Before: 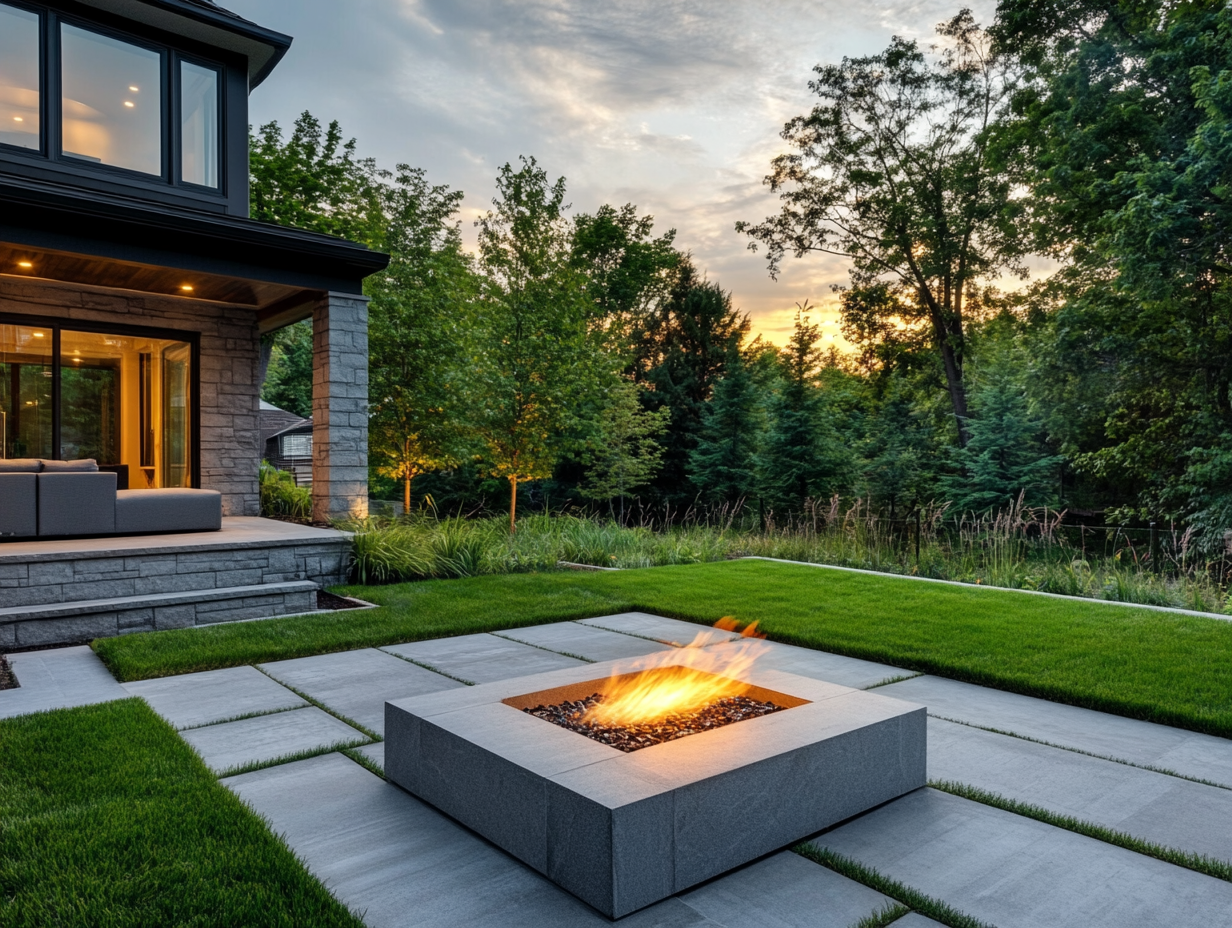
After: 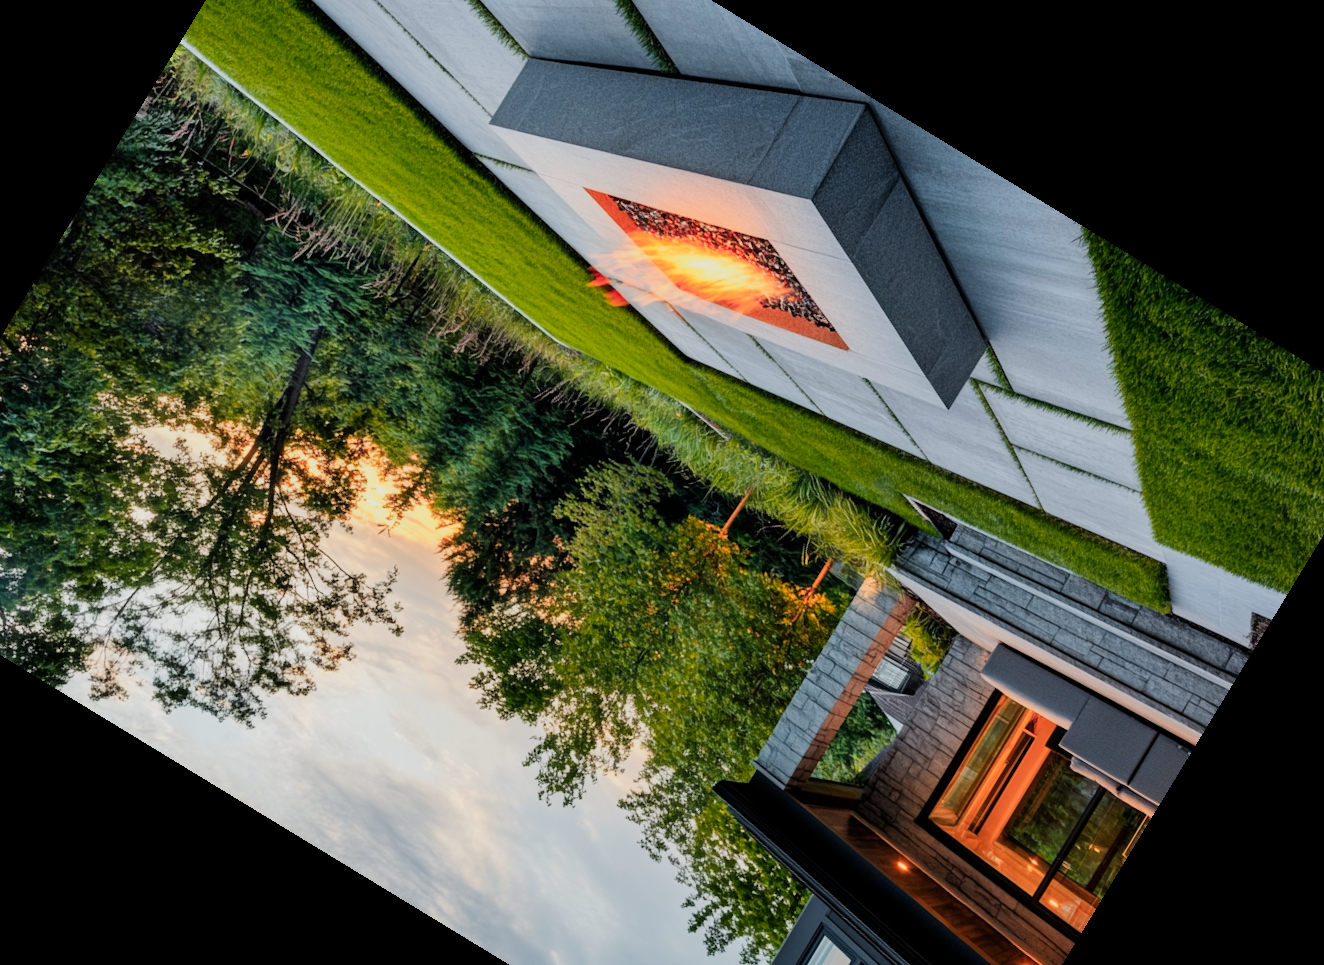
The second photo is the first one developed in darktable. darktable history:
color zones: curves: ch1 [(0.235, 0.558) (0.75, 0.5)]; ch2 [(0.25, 0.462) (0.749, 0.457)], mix 40.67%
crop and rotate: angle 148.68°, left 9.111%, top 15.603%, right 4.588%, bottom 17.041%
filmic rgb: black relative exposure -16 EV, white relative exposure 6.92 EV, hardness 4.7
exposure: exposure 0.6 EV, compensate highlight preservation false
